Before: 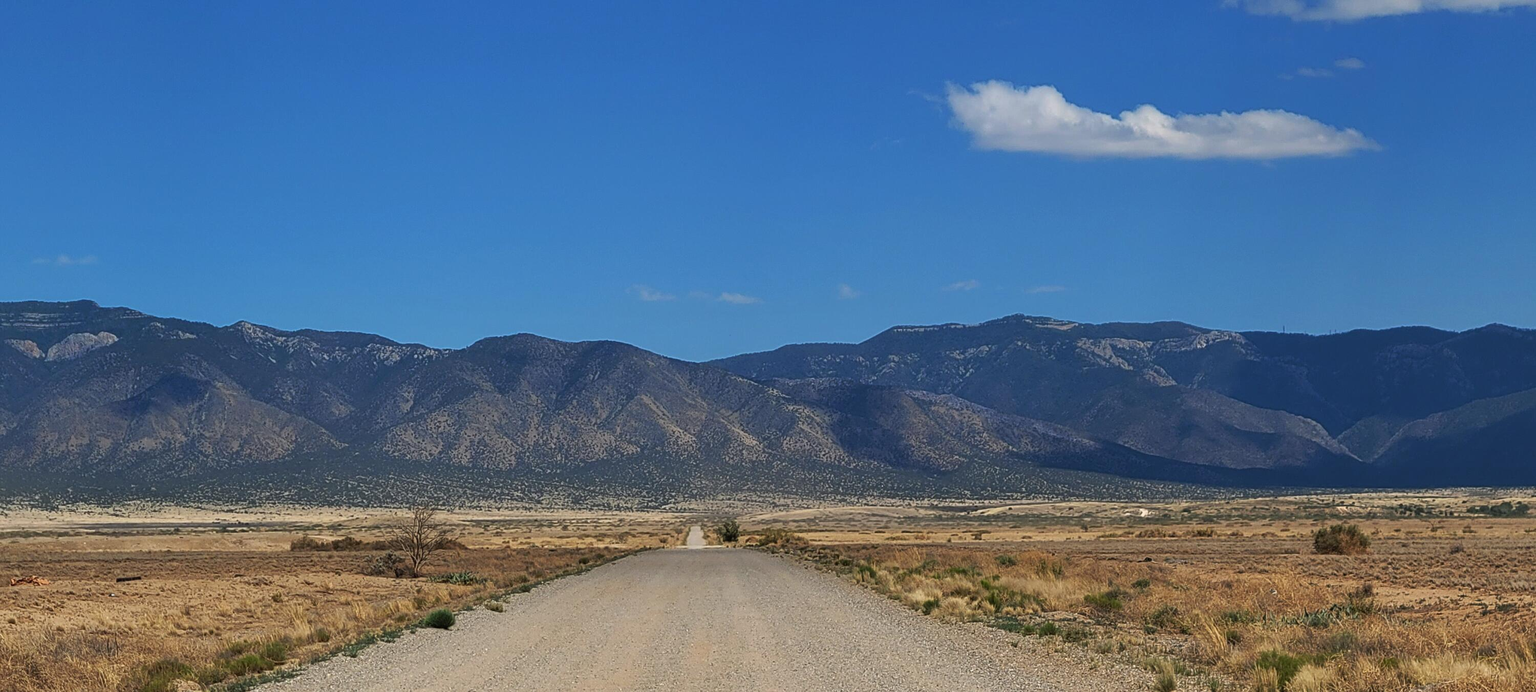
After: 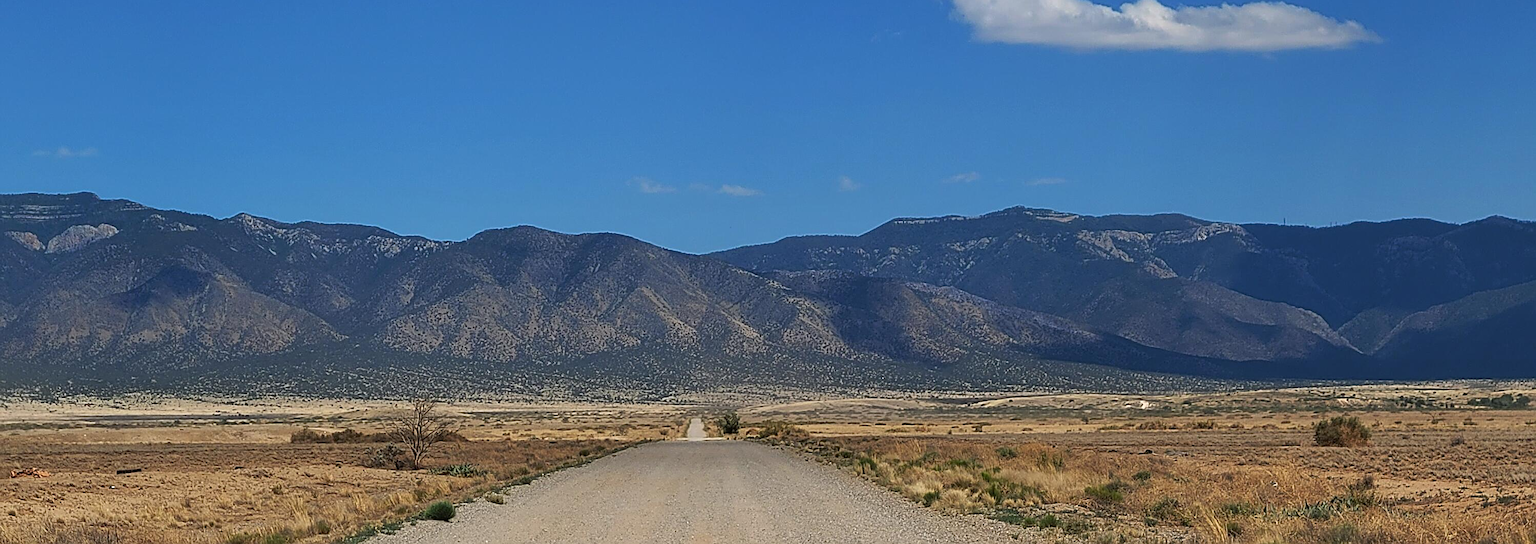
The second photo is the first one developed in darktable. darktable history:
sharpen: on, module defaults
crop and rotate: top 15.75%, bottom 5.504%
